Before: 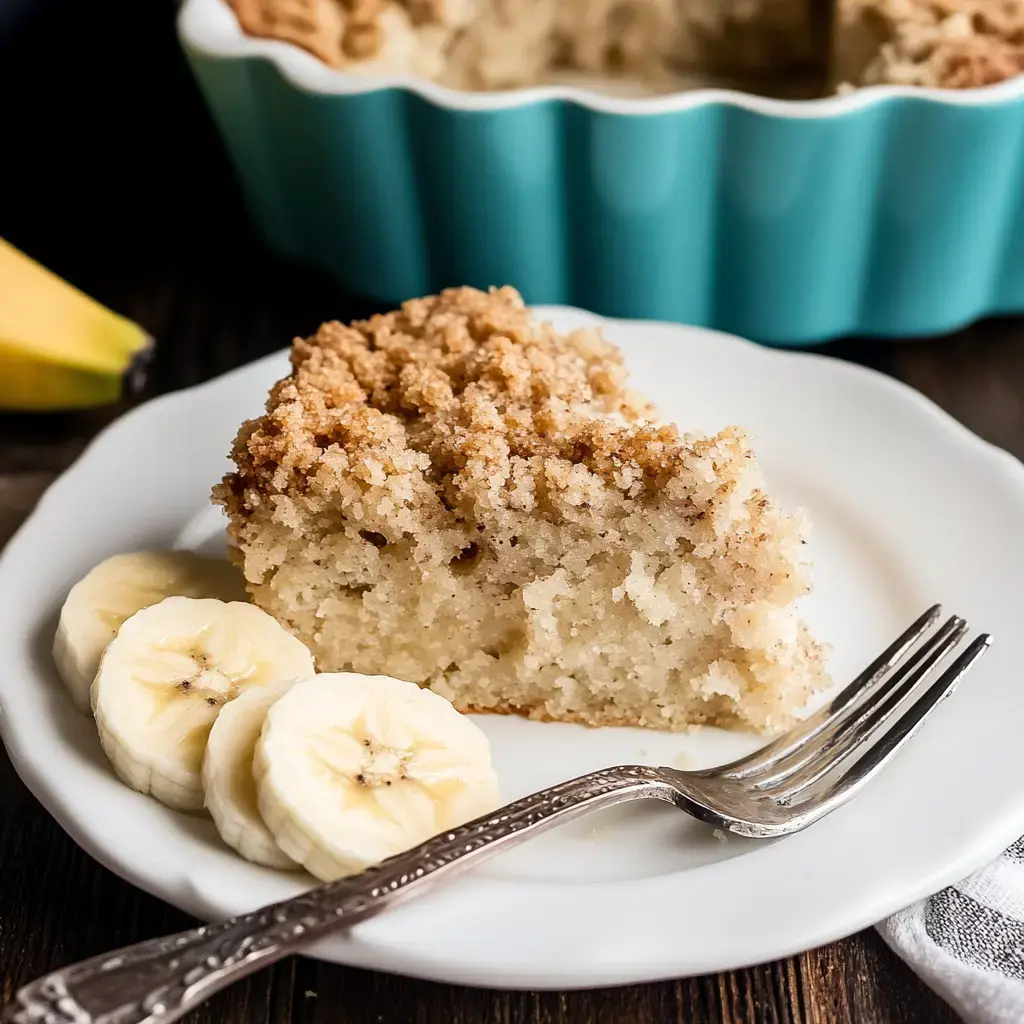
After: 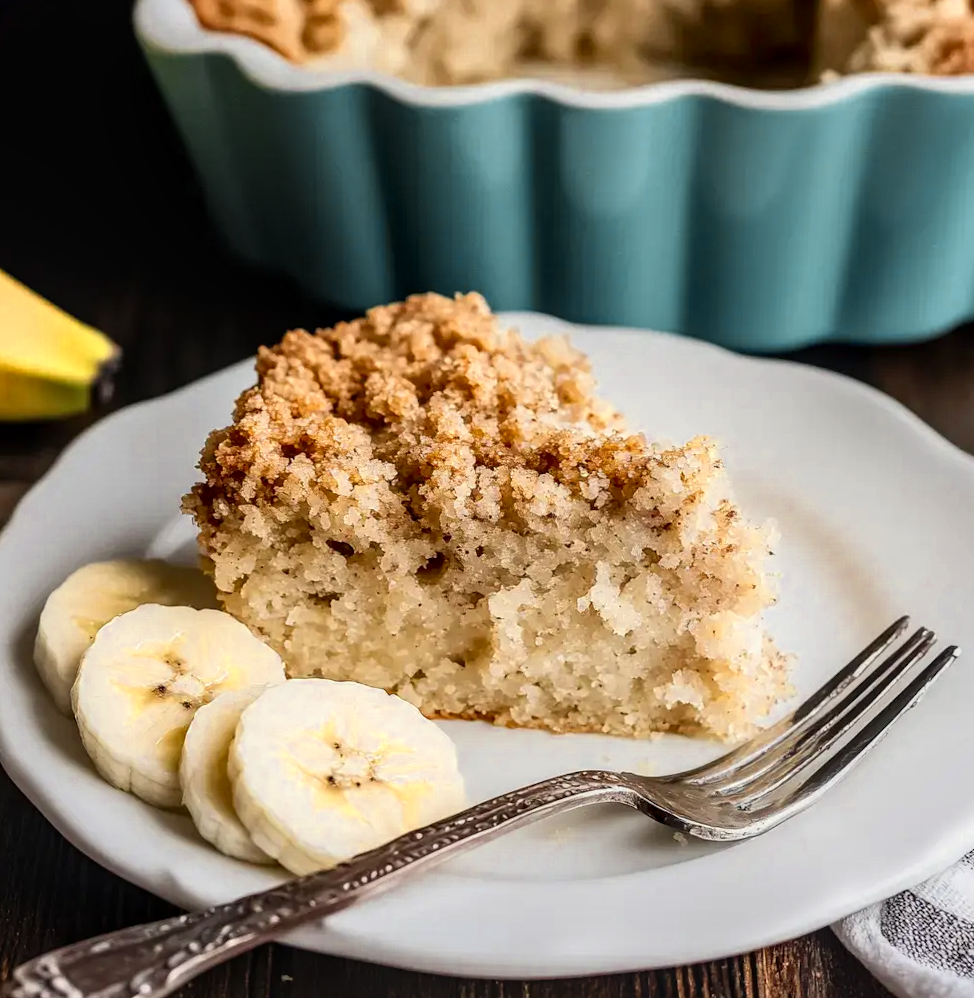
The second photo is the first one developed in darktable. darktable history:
exposure: exposure -0.21 EV, compensate highlight preservation false
local contrast: on, module defaults
rotate and perspective: rotation 0.074°, lens shift (vertical) 0.096, lens shift (horizontal) -0.041, crop left 0.043, crop right 0.952, crop top 0.024, crop bottom 0.979
color zones: curves: ch0 [(0.004, 0.305) (0.261, 0.623) (0.389, 0.399) (0.708, 0.571) (0.947, 0.34)]; ch1 [(0.025, 0.645) (0.229, 0.584) (0.326, 0.551) (0.484, 0.262) (0.757, 0.643)]
